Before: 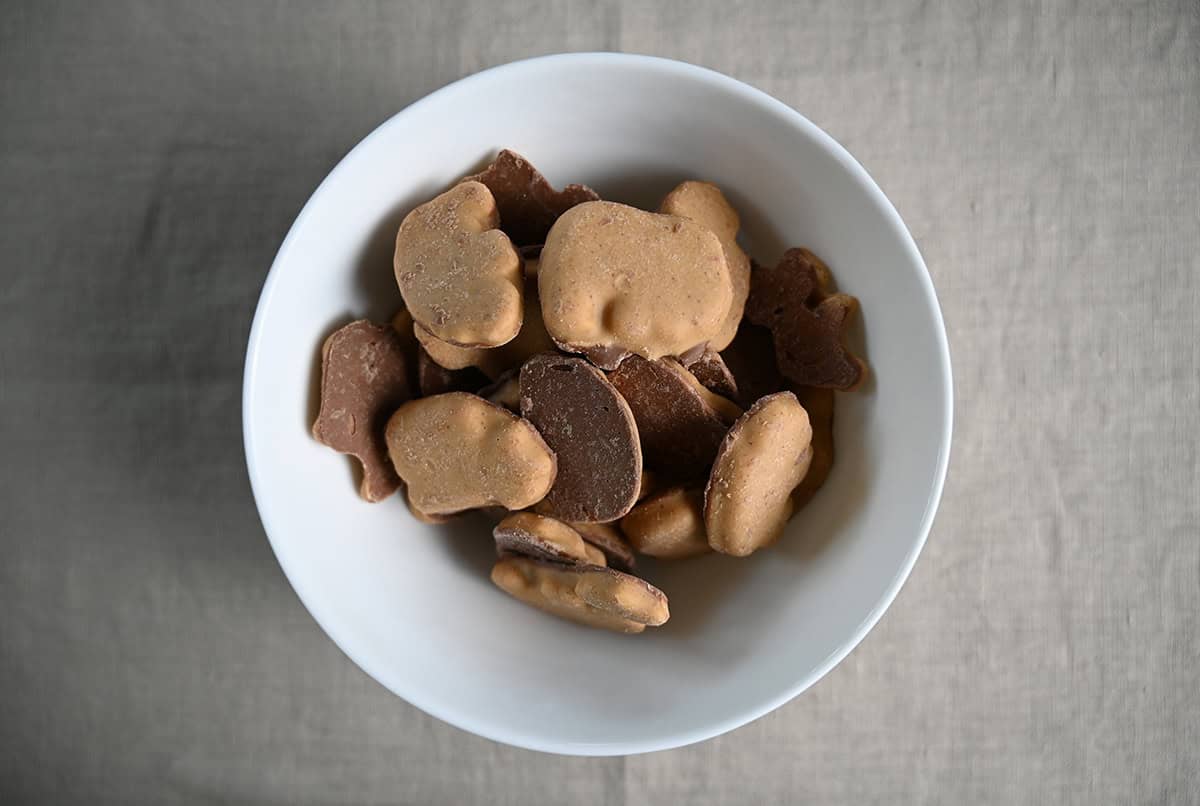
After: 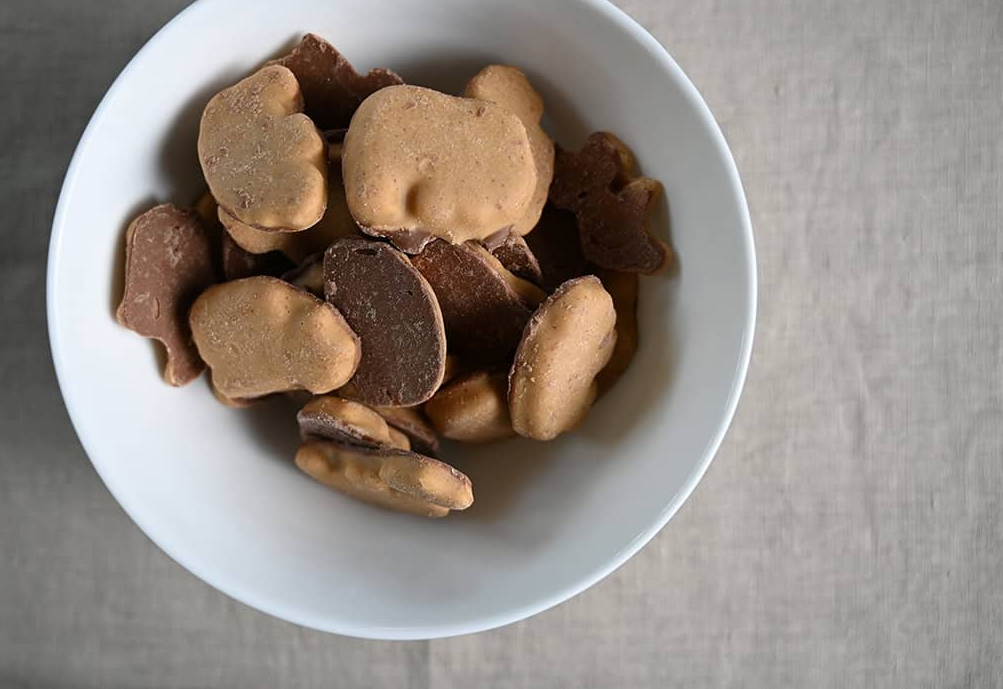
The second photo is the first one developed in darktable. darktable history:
crop: left 16.358%, top 14.499%
